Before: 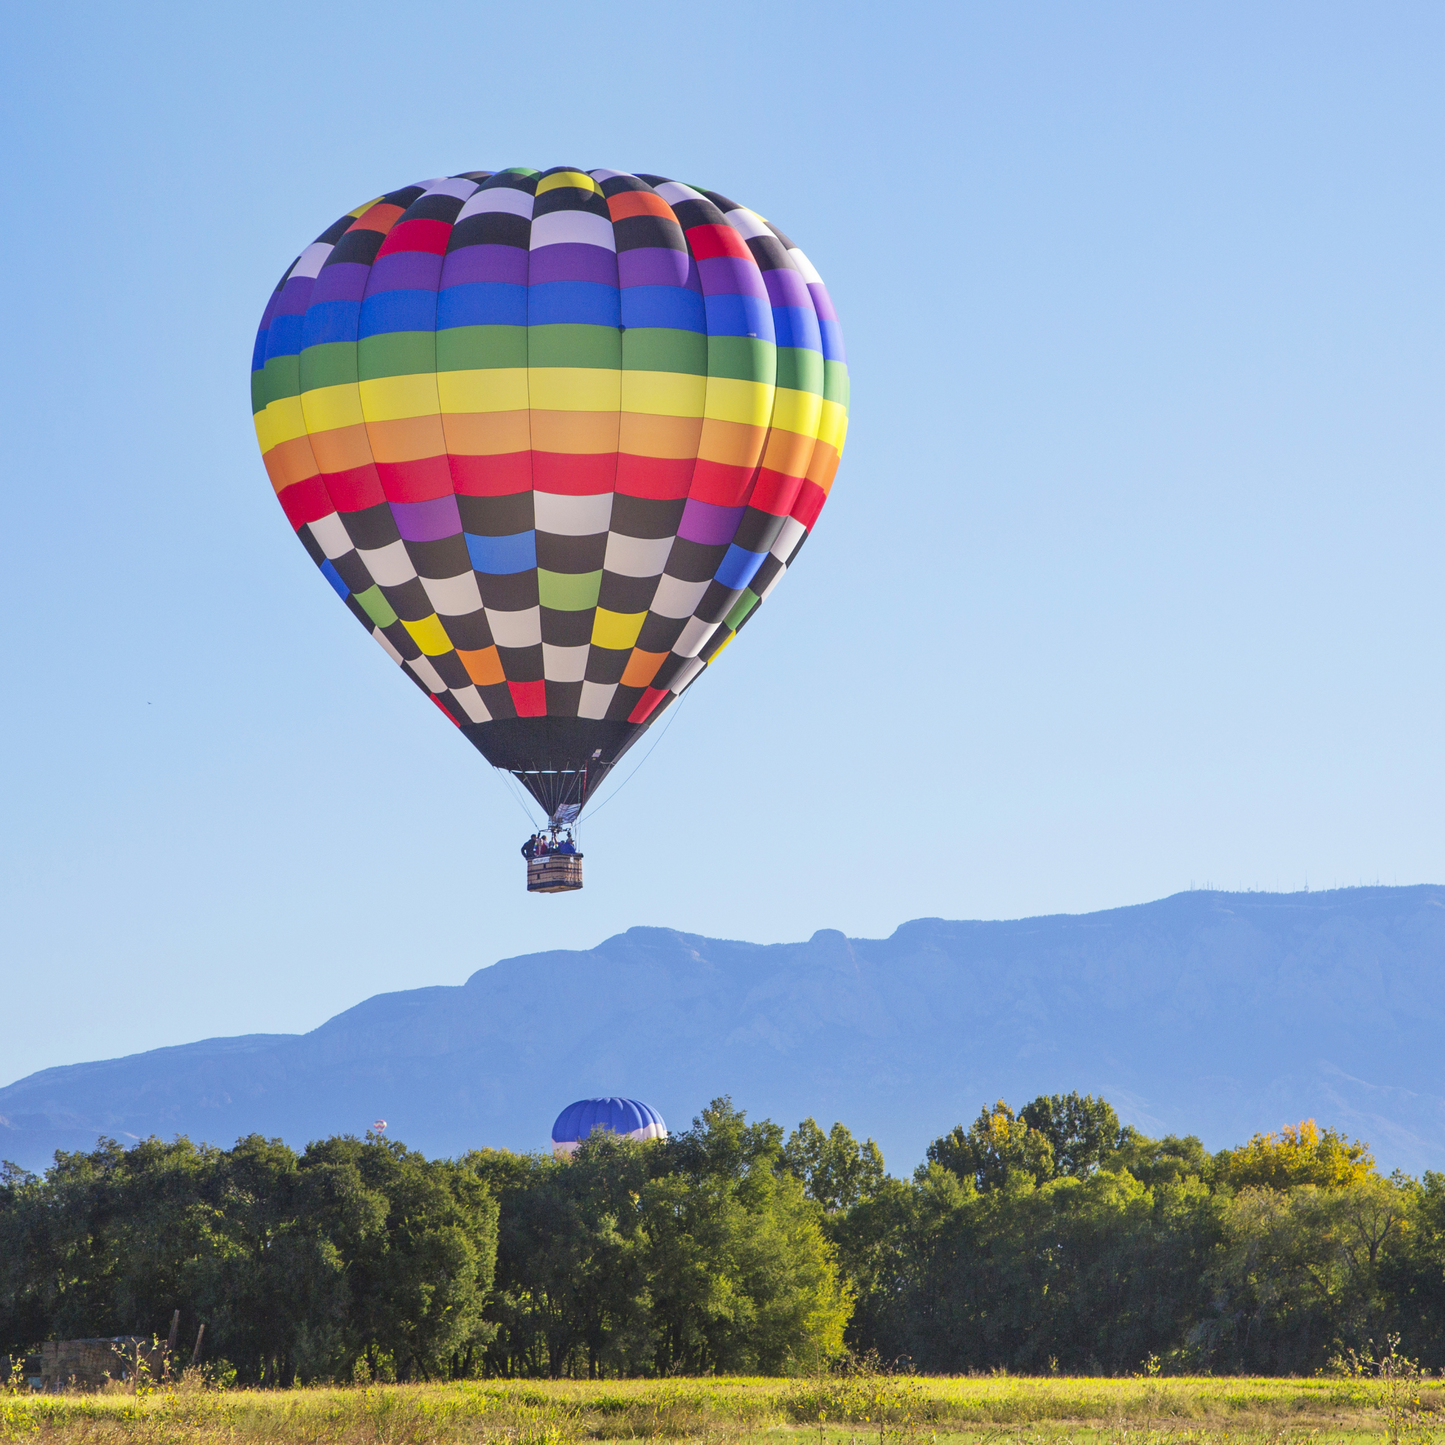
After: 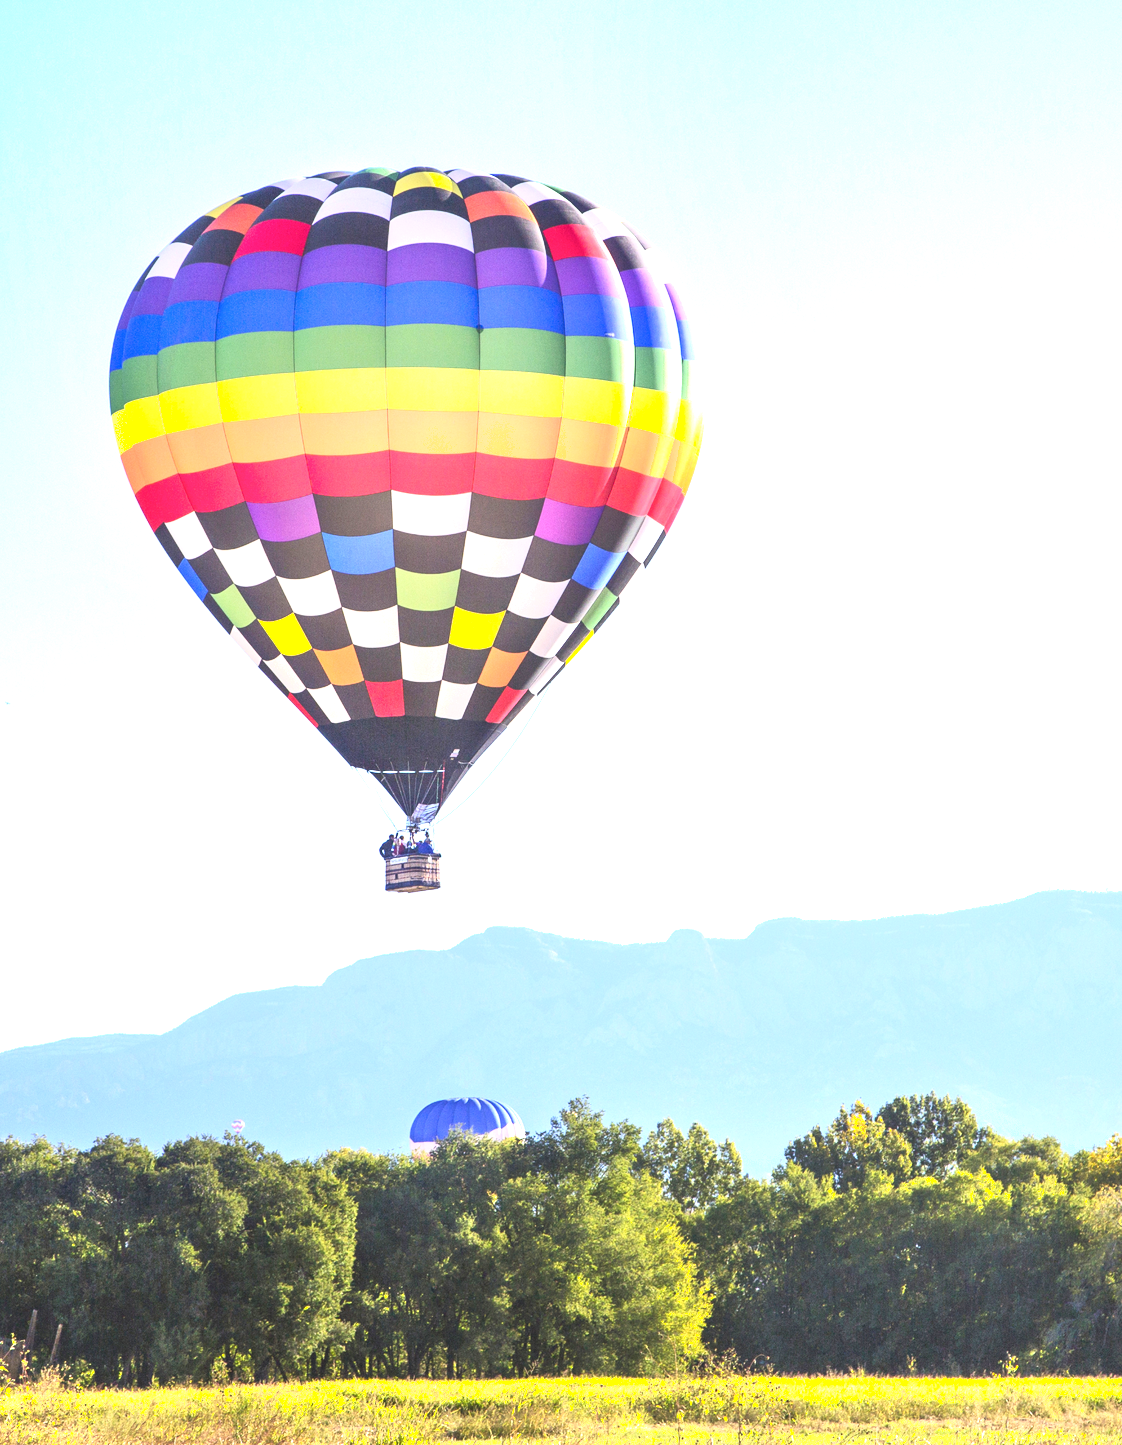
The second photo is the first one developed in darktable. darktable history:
shadows and highlights: shadows 0.255, highlights 41.09
crop: left 9.896%, right 12.441%
exposure: black level correction 0, exposure 1.2 EV, compensate highlight preservation false
